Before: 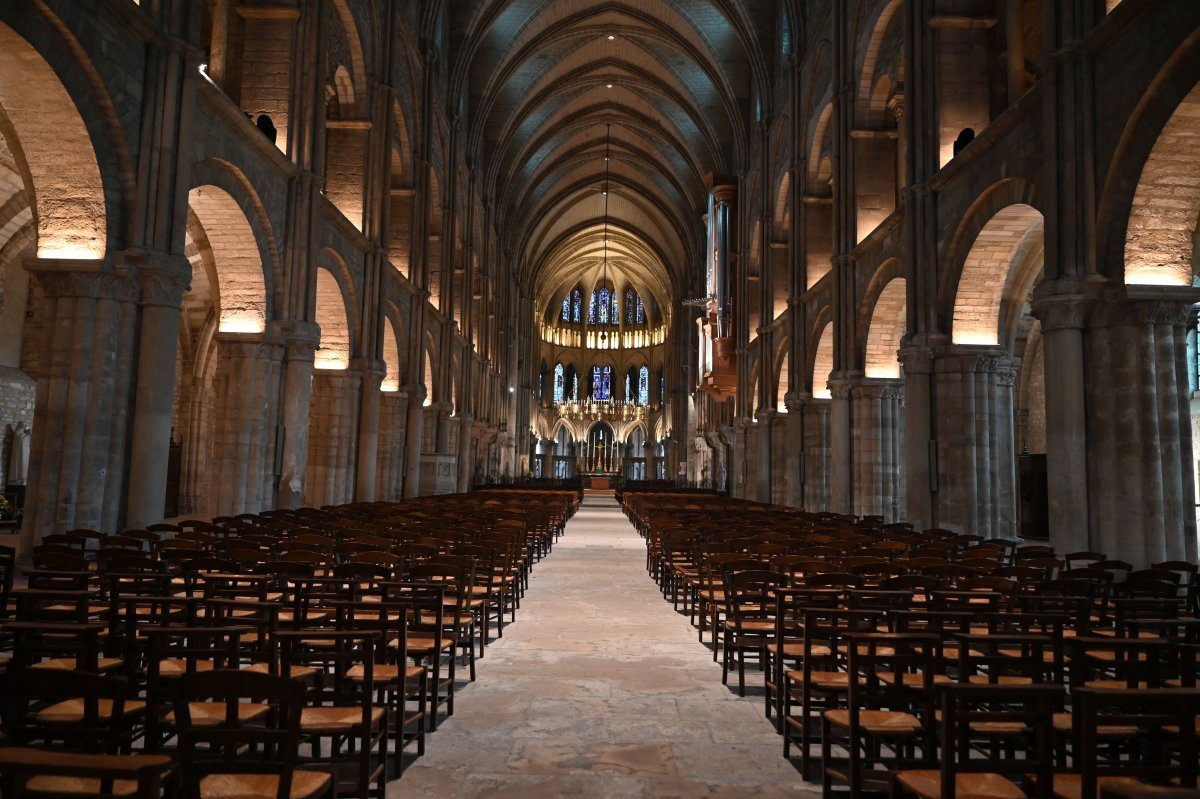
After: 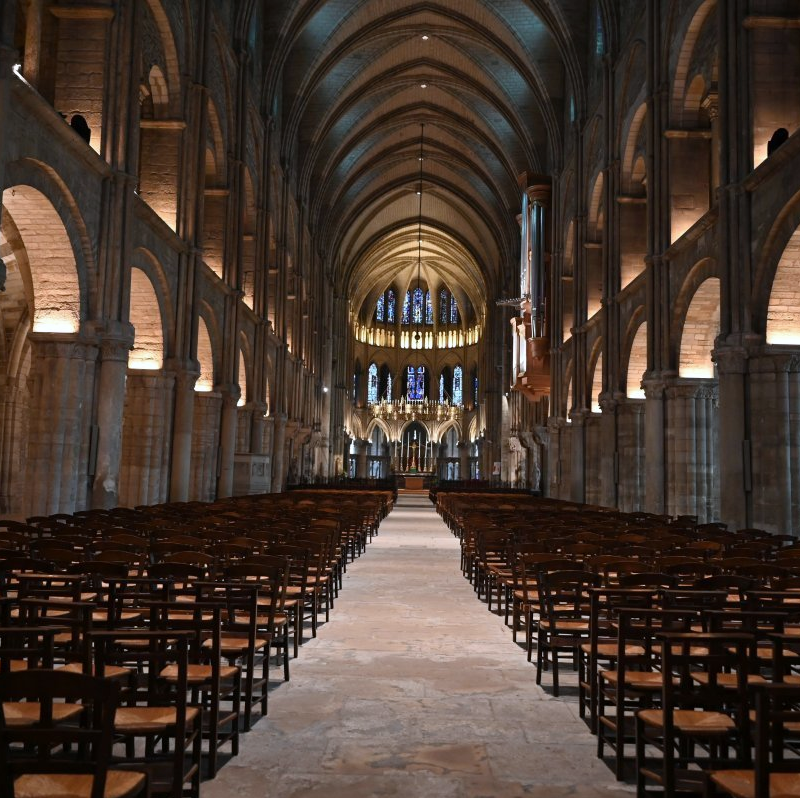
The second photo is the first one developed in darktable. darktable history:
crop and rotate: left 15.546%, right 17.787%
white balance: red 0.98, blue 1.034
